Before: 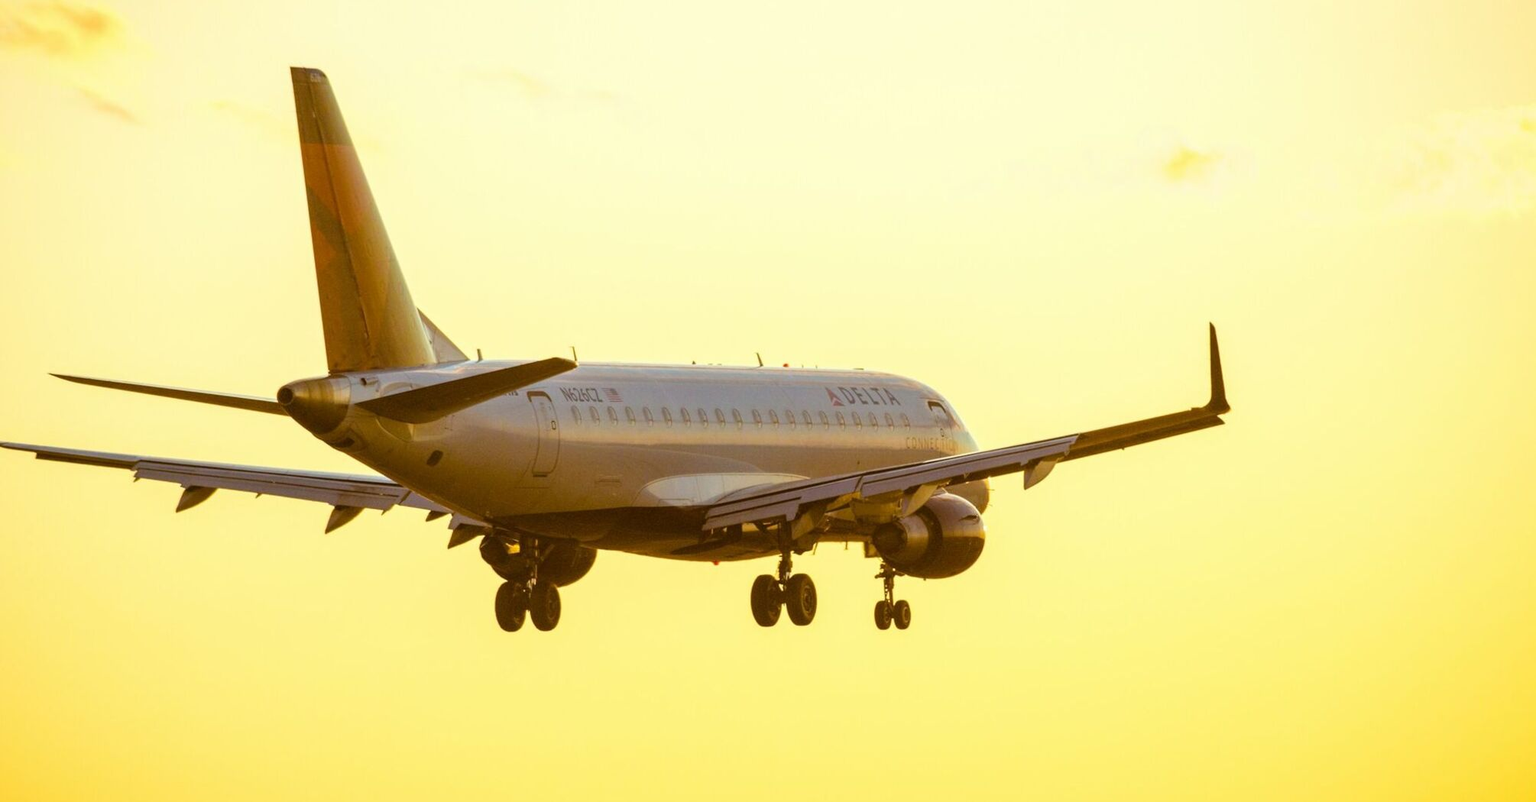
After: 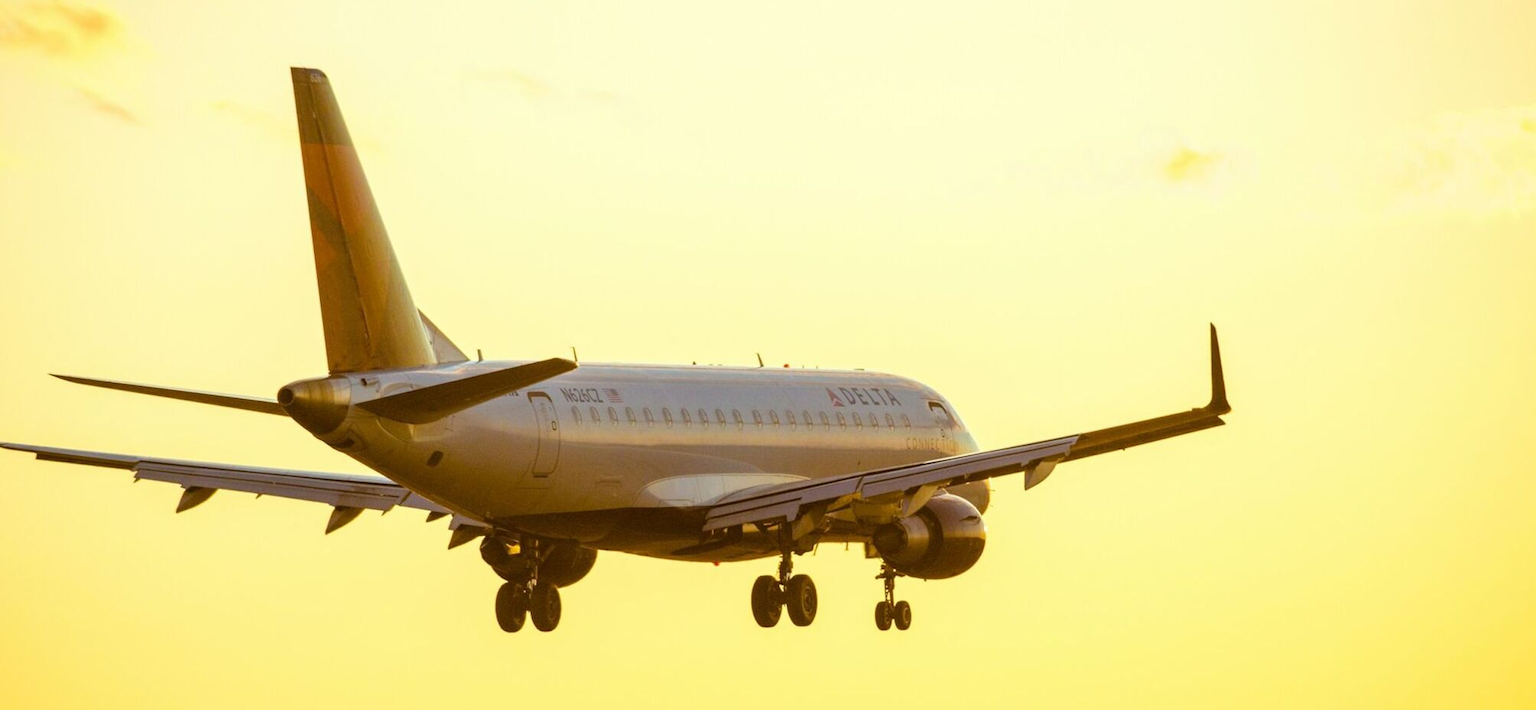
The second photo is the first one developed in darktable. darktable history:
crop and rotate: top 0%, bottom 11.522%
